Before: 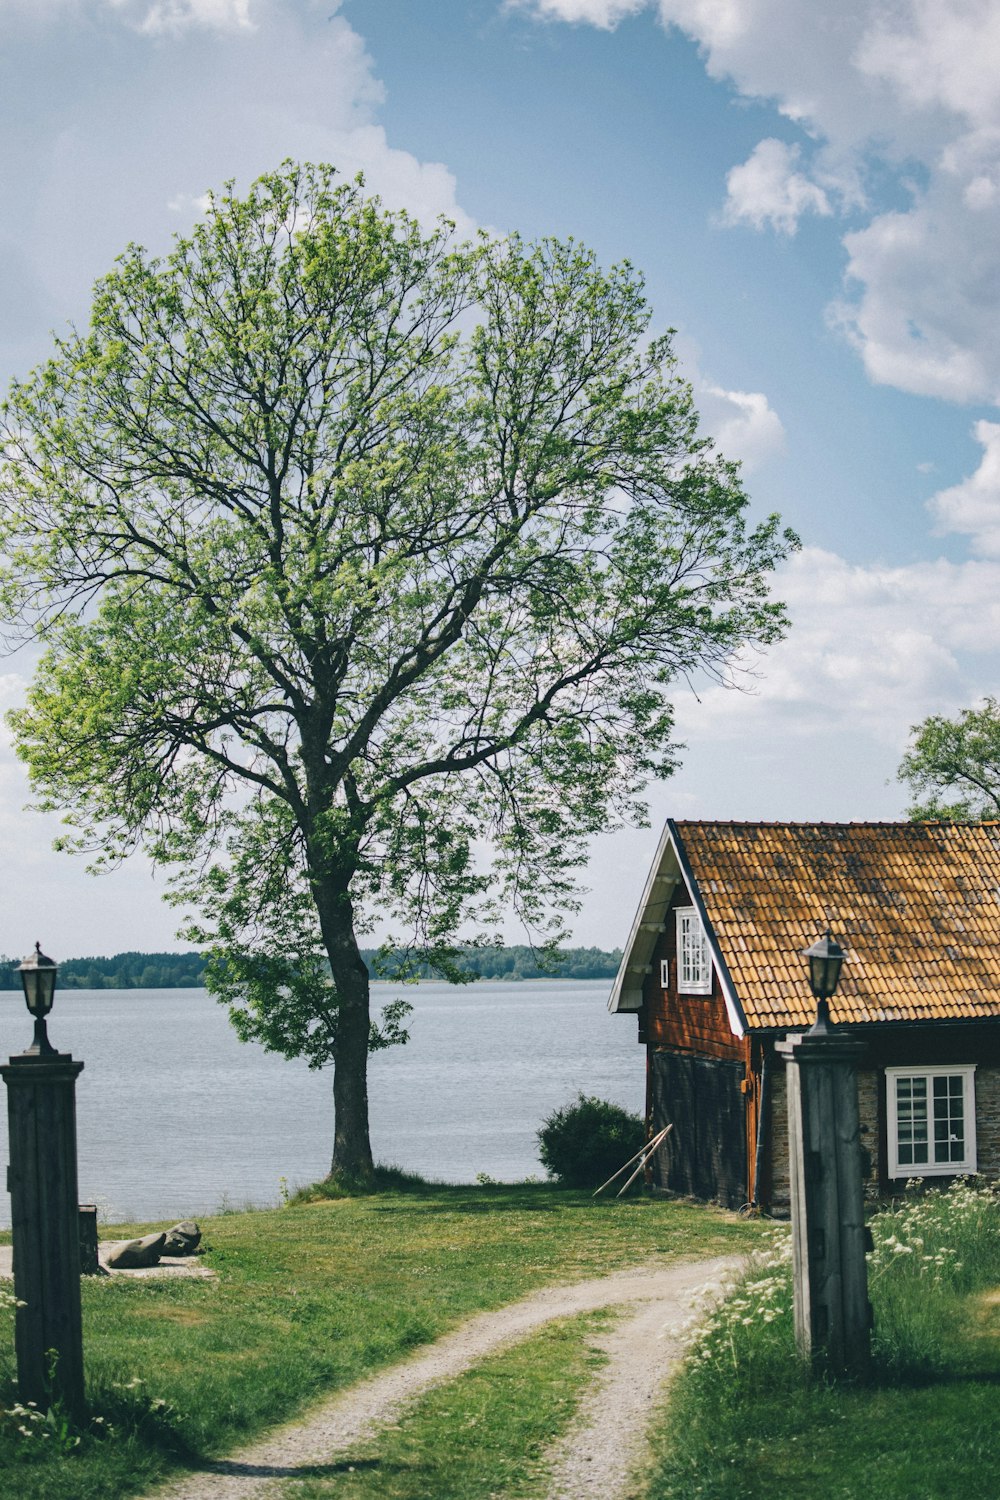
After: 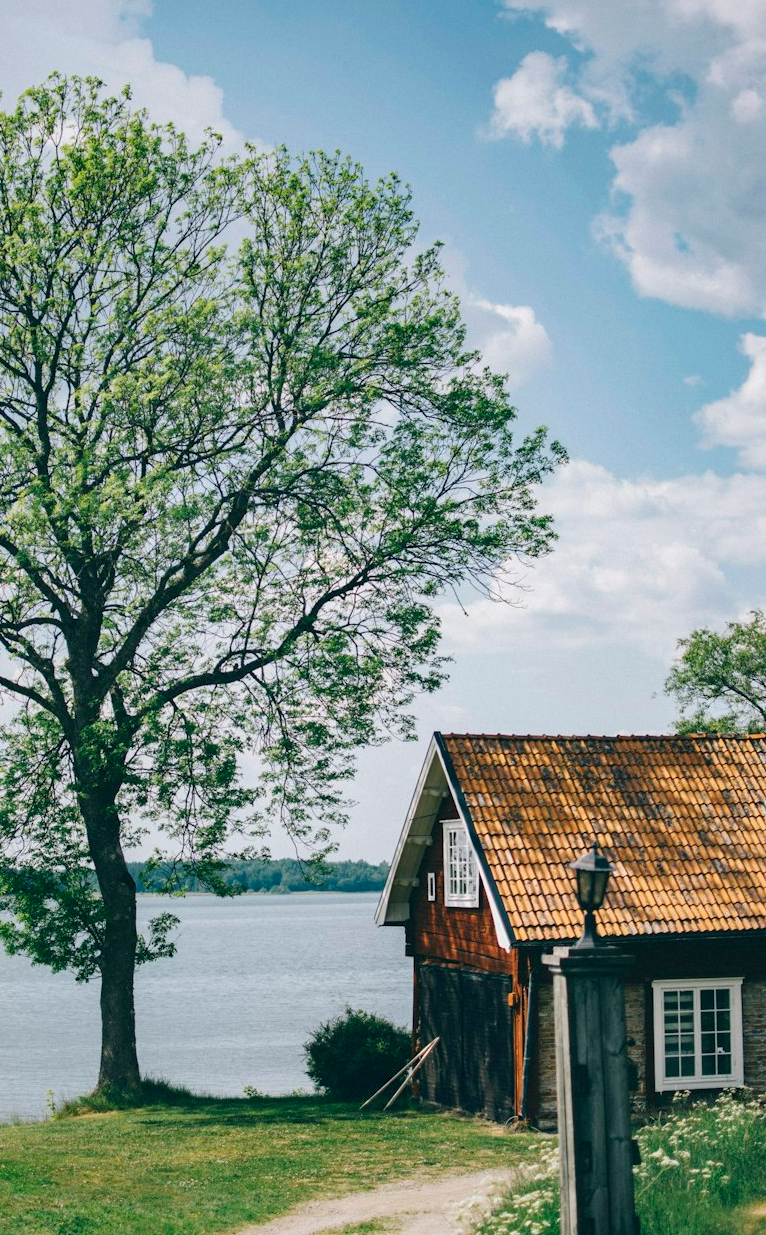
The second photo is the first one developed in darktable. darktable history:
crop: left 23.359%, top 5.851%, bottom 11.783%
